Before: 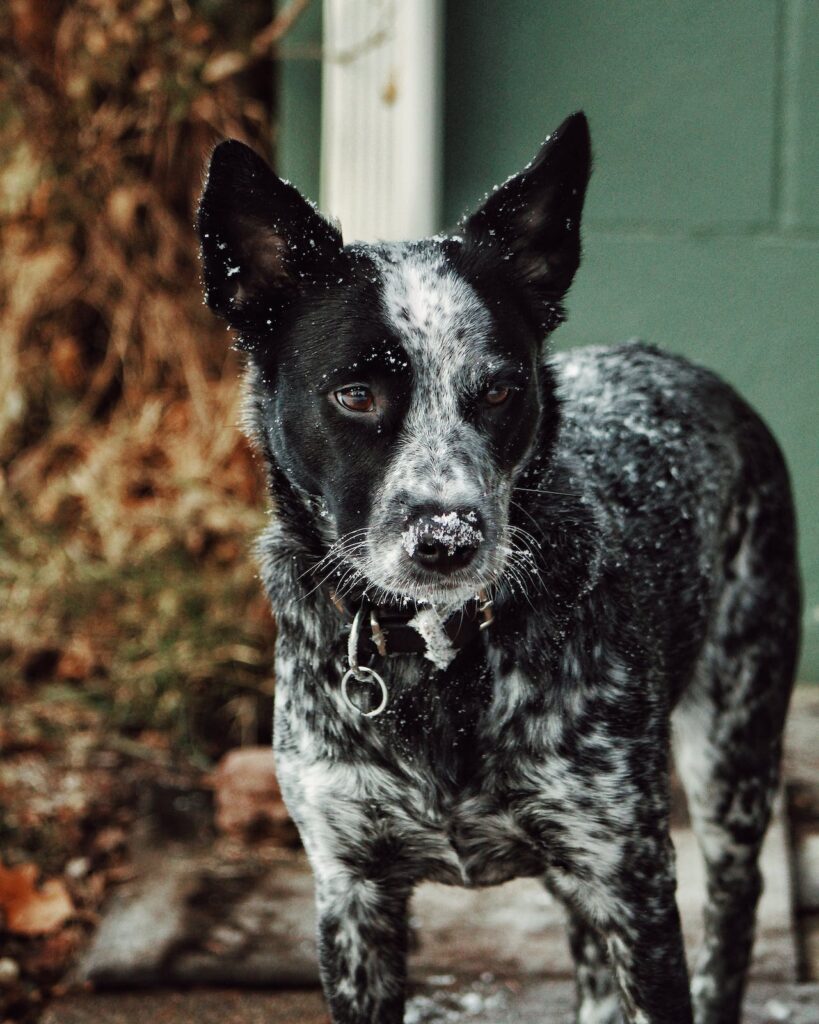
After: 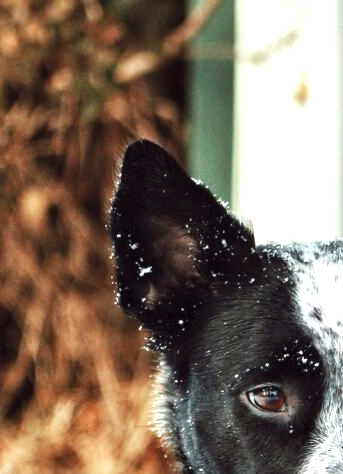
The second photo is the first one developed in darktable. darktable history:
exposure: exposure 0.95 EV, compensate highlight preservation false
crop and rotate: left 10.817%, top 0.062%, right 47.194%, bottom 53.626%
